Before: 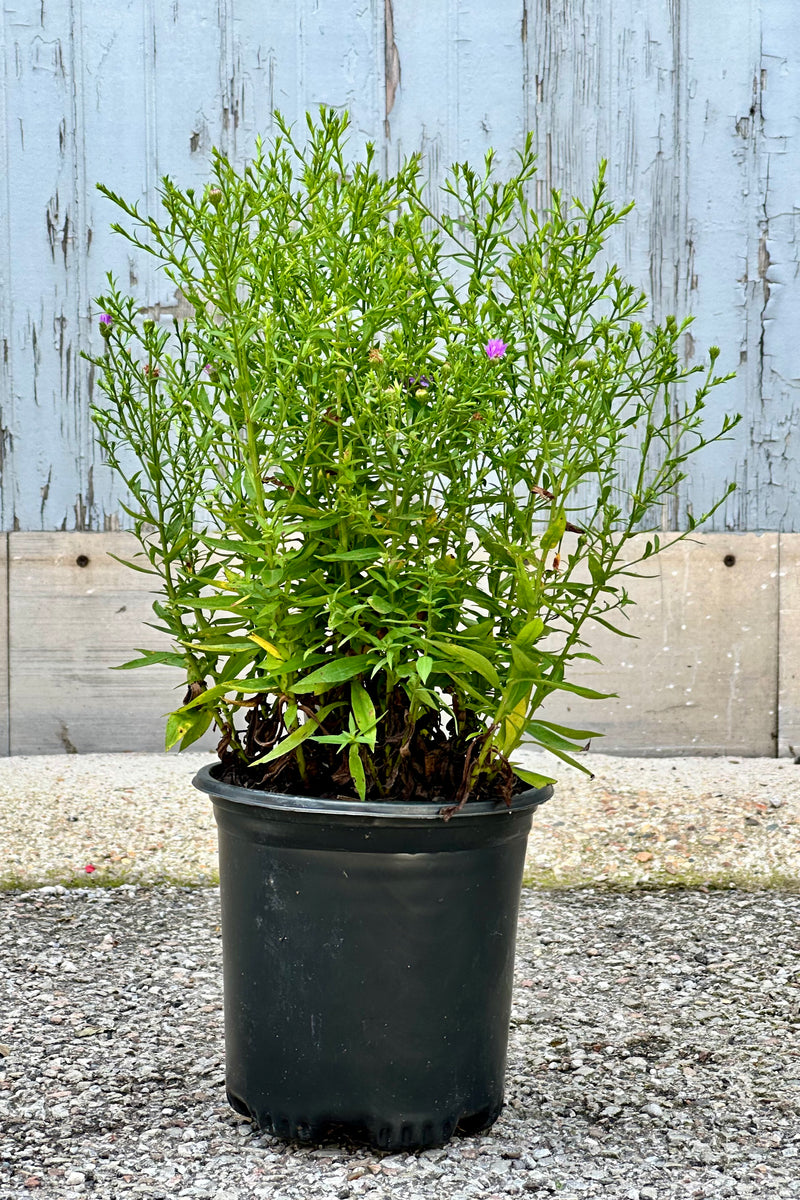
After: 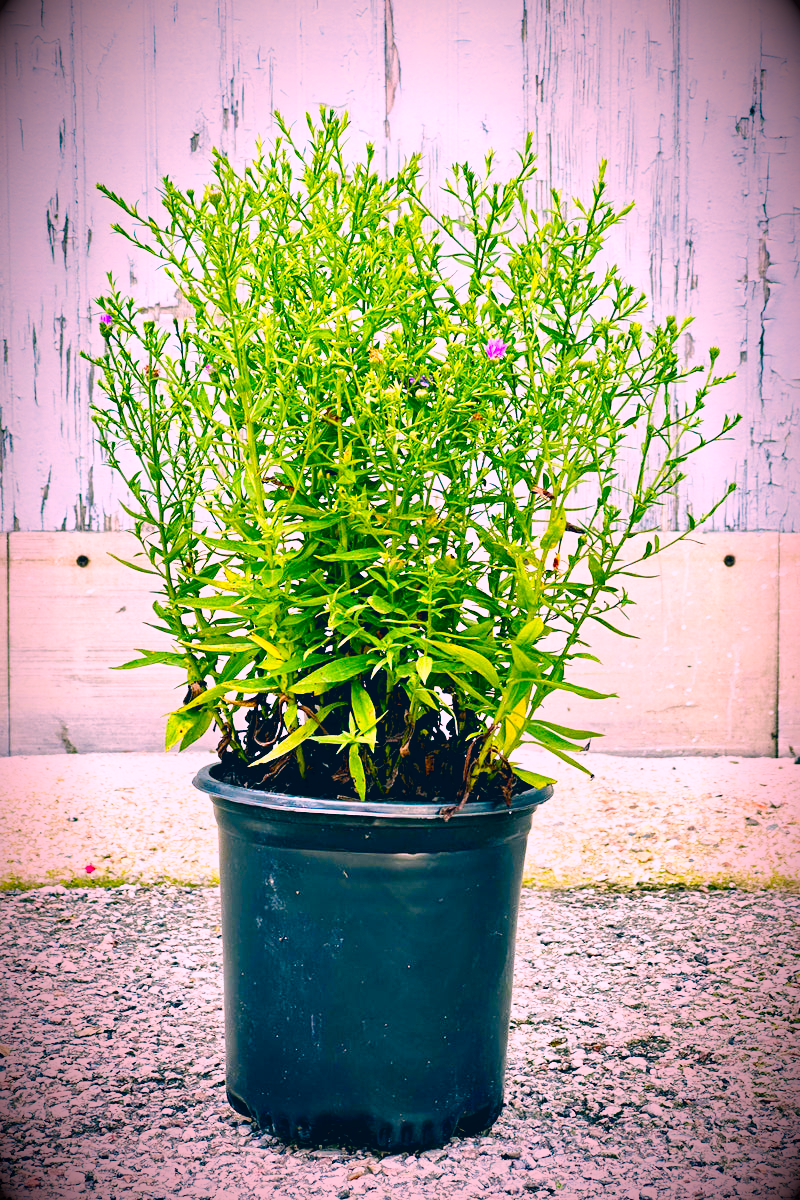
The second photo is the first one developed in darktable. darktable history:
base curve: curves: ch0 [(0, 0) (0.005, 0.002) (0.15, 0.3) (0.4, 0.7) (0.75, 0.95) (1, 1)], preserve colors none
vignetting: fall-off radius 60.25%, brightness -0.997, saturation 0.492, automatic ratio true
color correction: highlights a* 16.26, highlights b* 0.208, shadows a* -14.94, shadows b* -13.99, saturation 1.56
tone equalizer: on, module defaults
local contrast: mode bilateral grid, contrast 20, coarseness 49, detail 119%, midtone range 0.2
